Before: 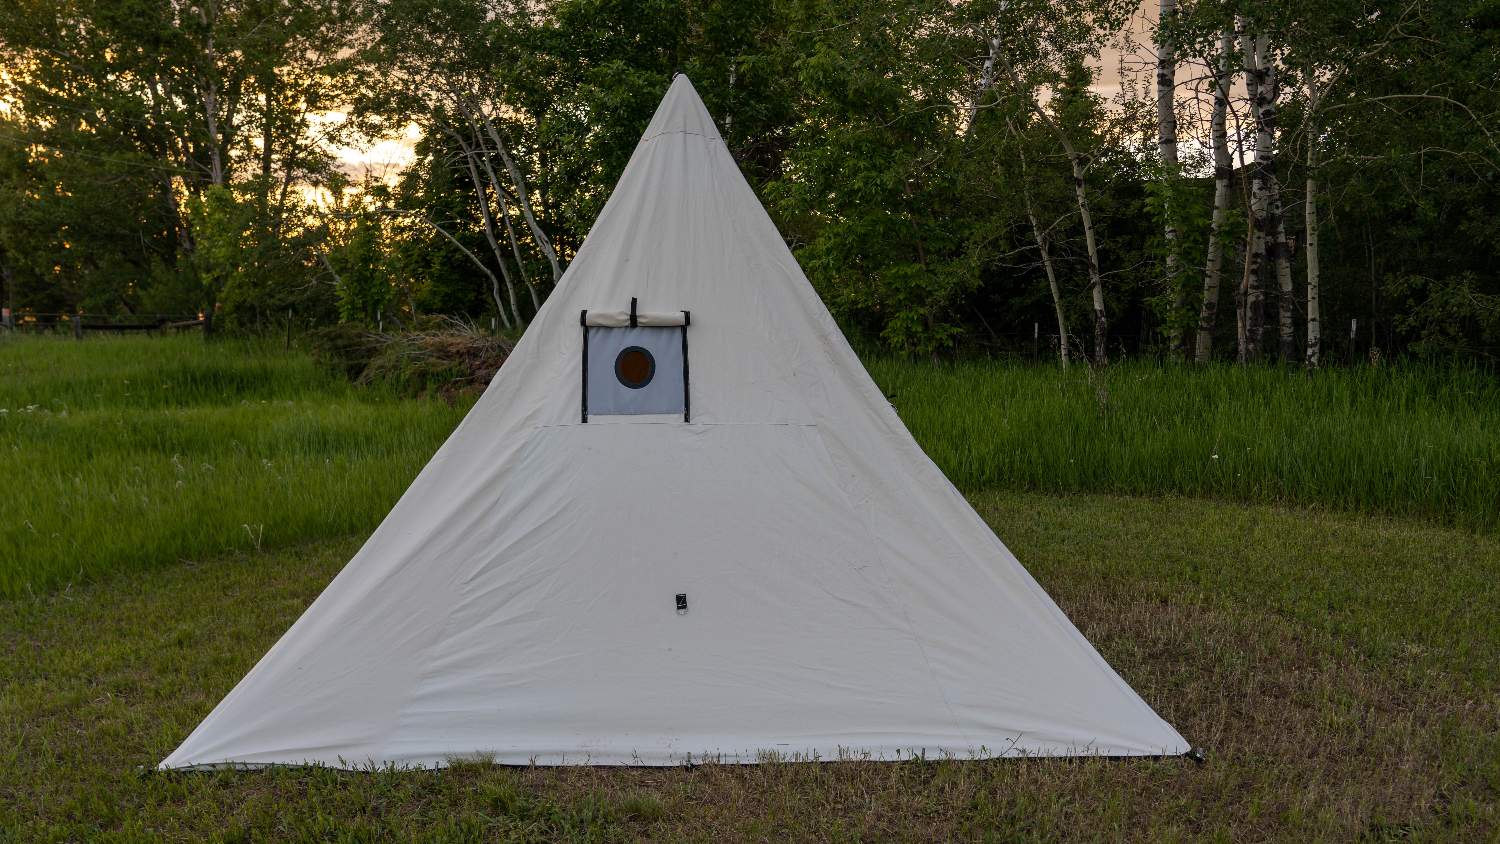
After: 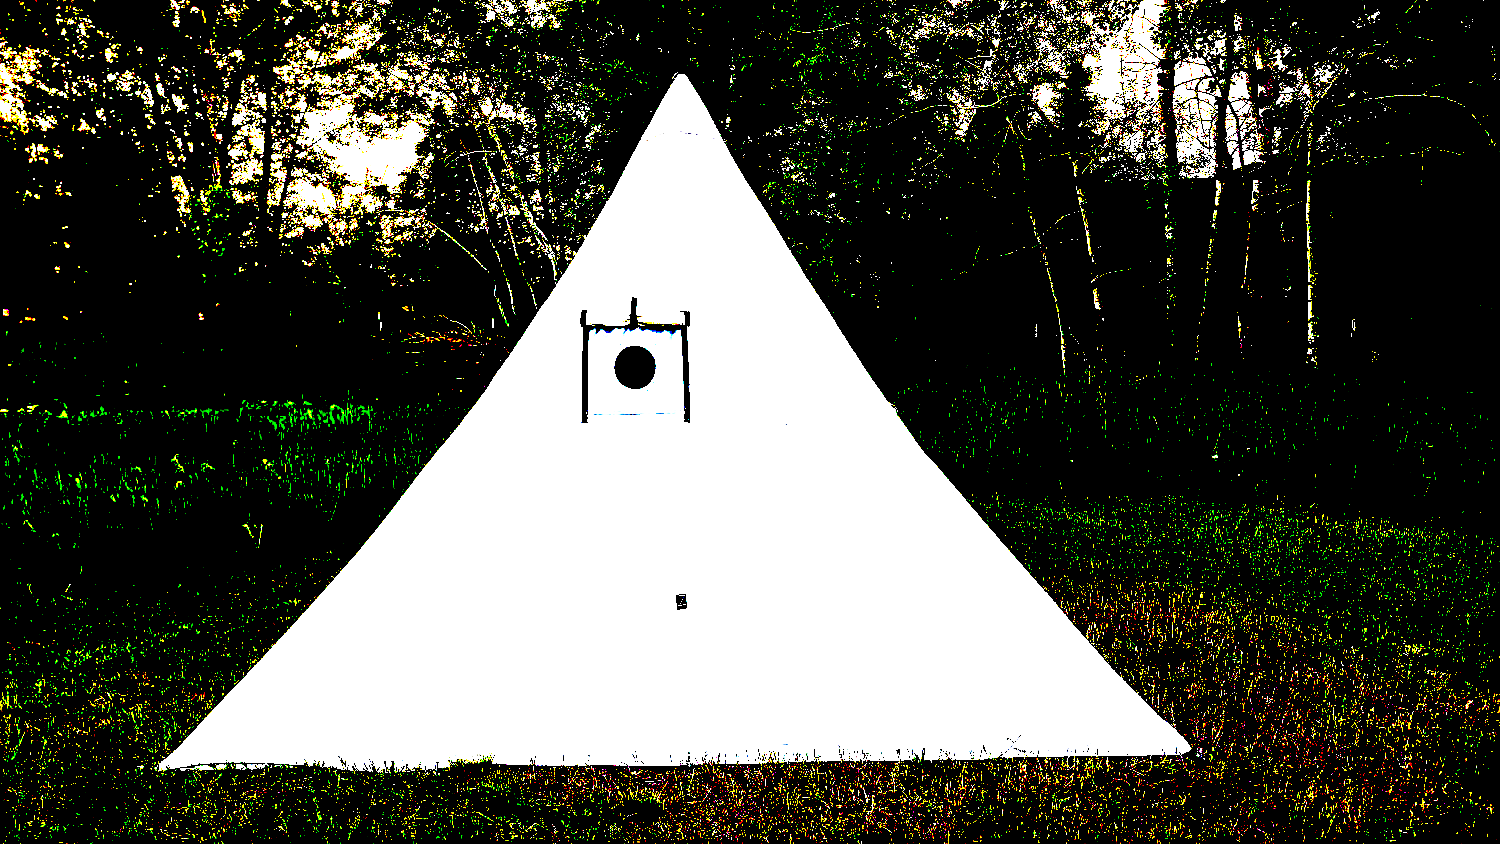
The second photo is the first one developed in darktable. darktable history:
exposure: black level correction 0.1, exposure 3 EV, compensate highlight preservation false
sharpen: on, module defaults
base curve: curves: ch0 [(0, 0) (0.028, 0.03) (0.121, 0.232) (0.46, 0.748) (0.859, 0.968) (1, 1)], preserve colors none
levels: levels [0.016, 0.492, 0.969]
